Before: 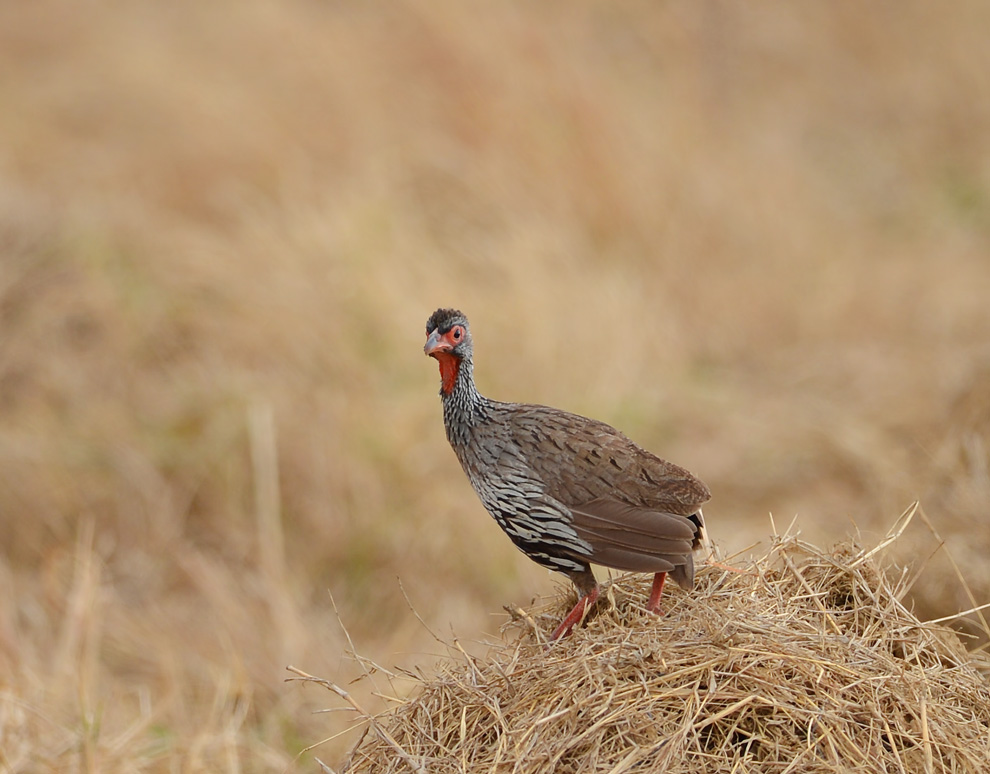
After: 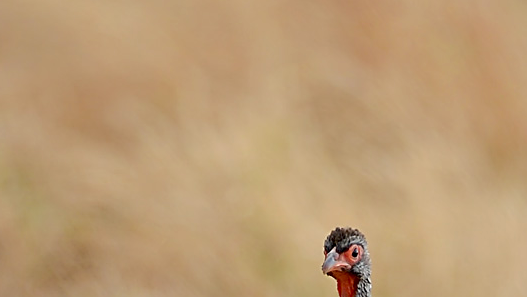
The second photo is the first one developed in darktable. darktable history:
crop: left 10.37%, top 10.529%, right 36.316%, bottom 51.06%
sharpen: on, module defaults
exposure: black level correction 0.01, exposure 0.017 EV, compensate exposure bias true, compensate highlight preservation false
